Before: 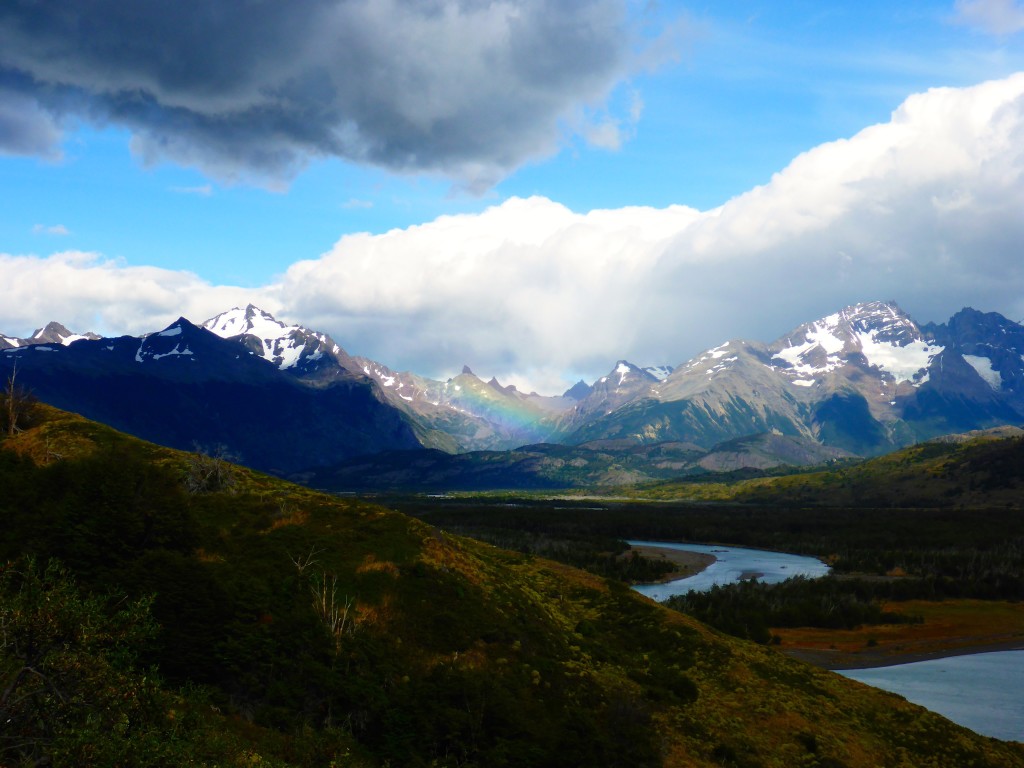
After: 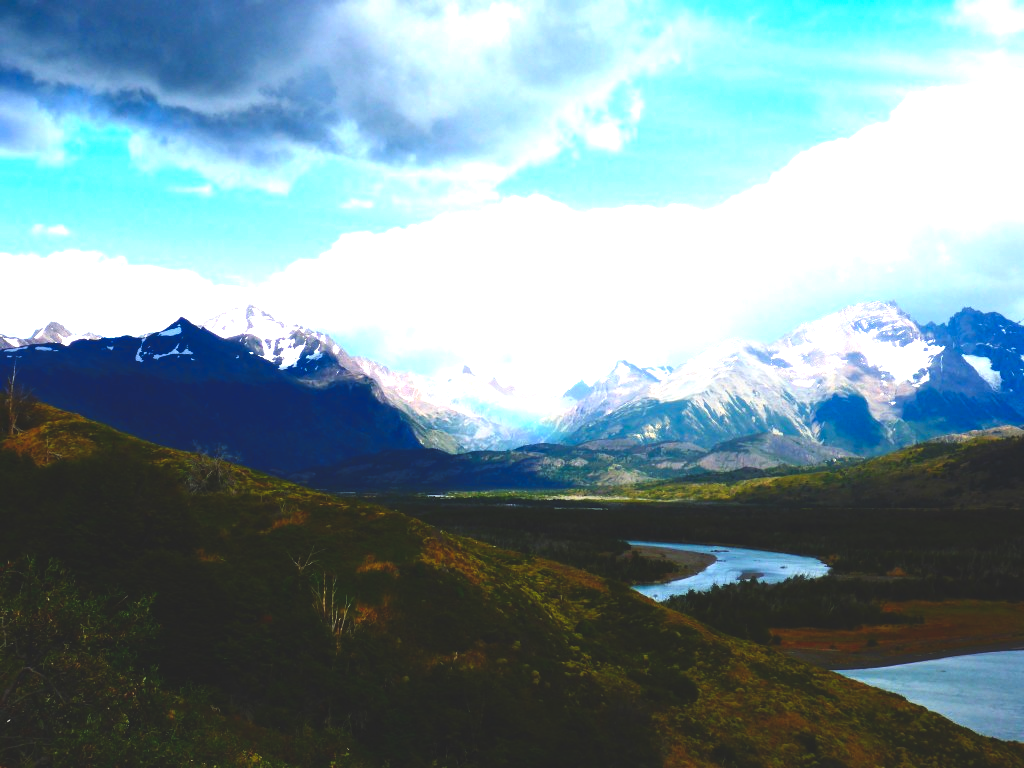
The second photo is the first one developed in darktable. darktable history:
contrast brightness saturation: contrast 0.134, brightness -0.235, saturation 0.141
exposure: black level correction -0.023, exposure 1.395 EV, compensate exposure bias true, compensate highlight preservation false
color balance rgb: perceptual saturation grading › global saturation 10.251%
